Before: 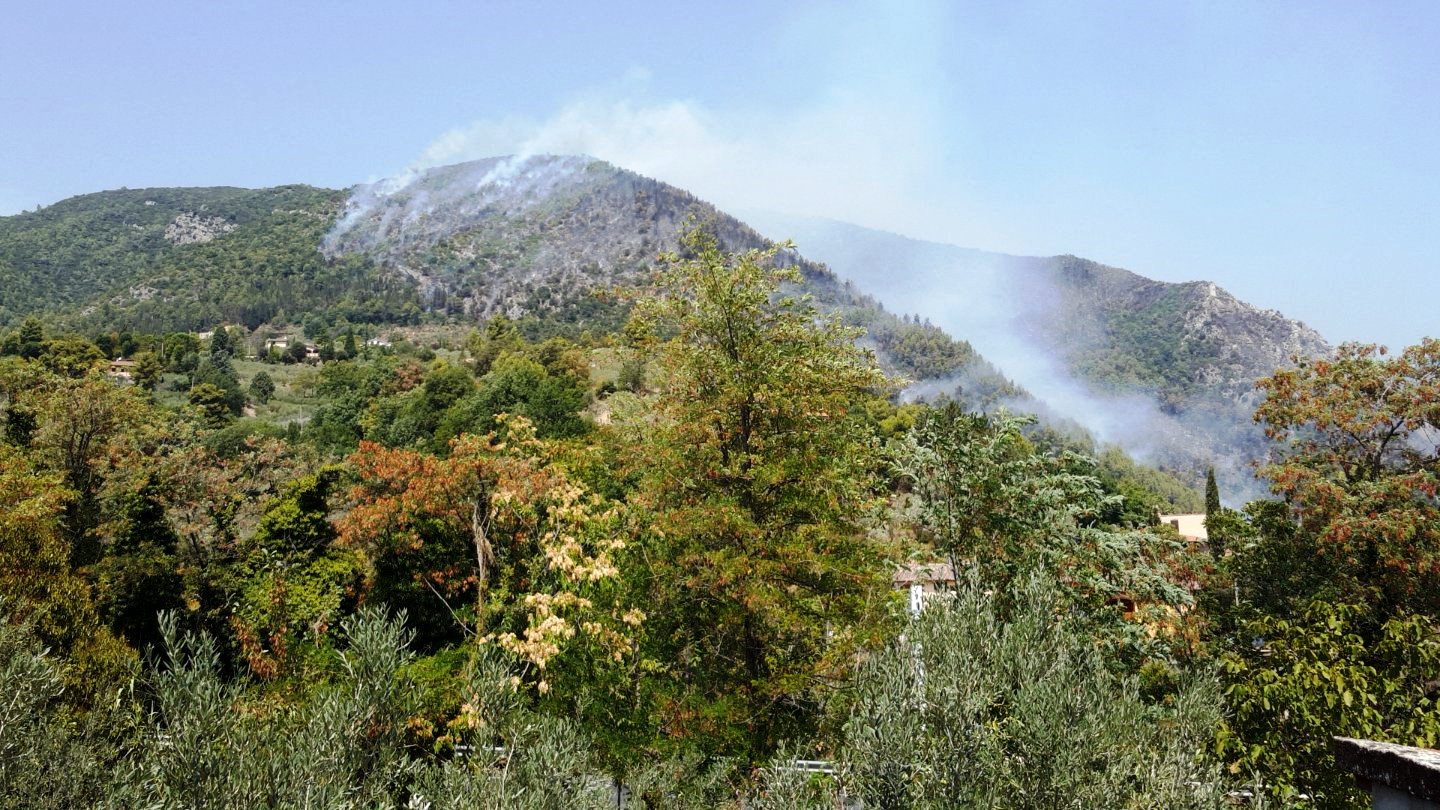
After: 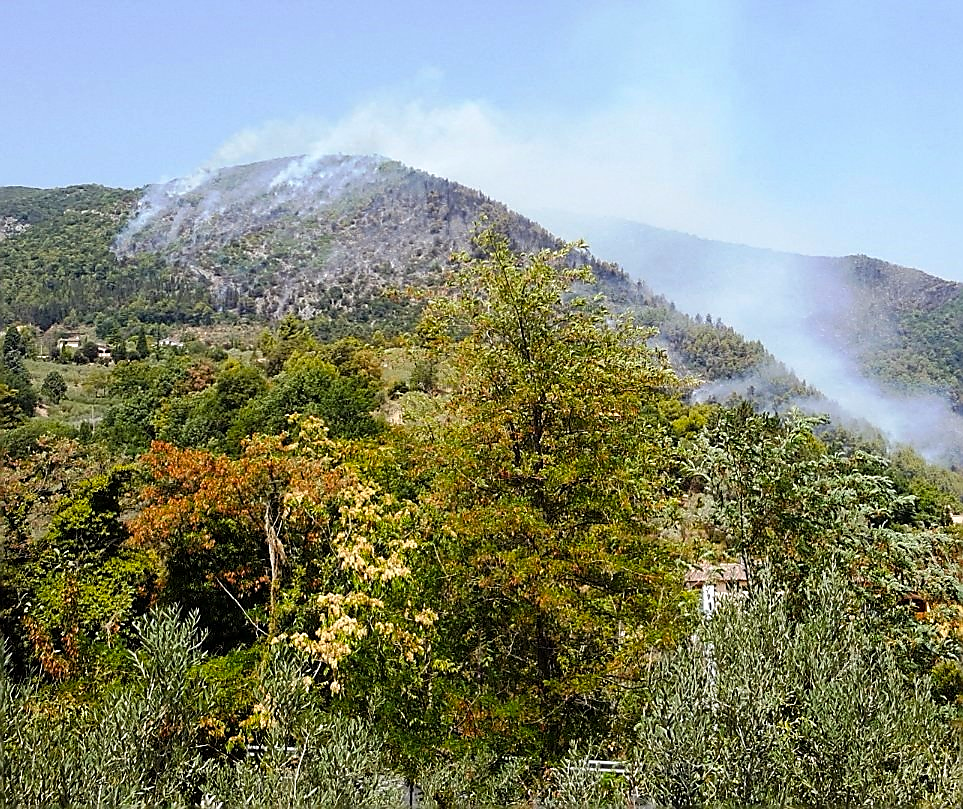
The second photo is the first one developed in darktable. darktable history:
color balance rgb: power › chroma 0.319%, power › hue 22.15°, linear chroma grading › global chroma 0.788%, perceptual saturation grading › global saturation 18.098%
crop and rotate: left 14.472%, right 18.621%
sharpen: radius 1.399, amount 1.266, threshold 0.822
